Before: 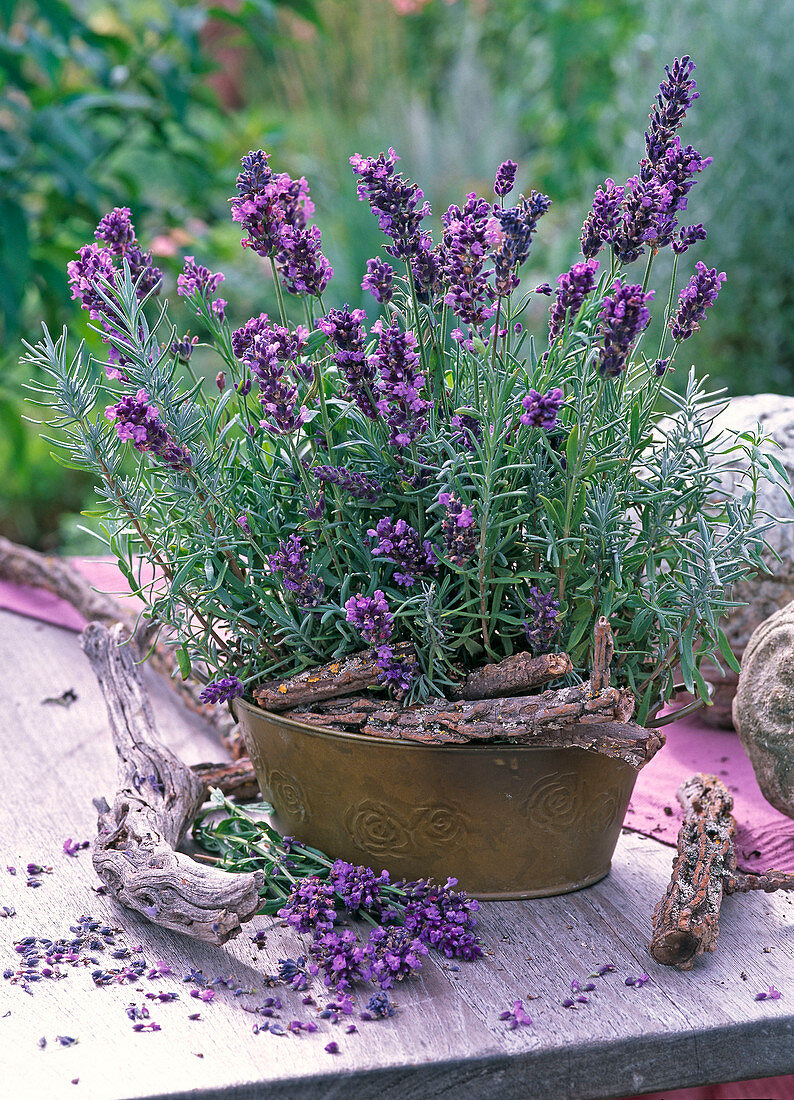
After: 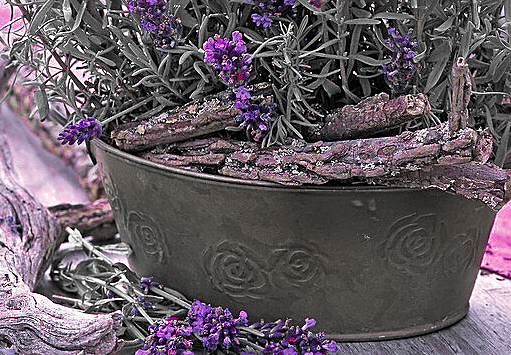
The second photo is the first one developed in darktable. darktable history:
sharpen: amount 0.496
crop: left 17.98%, top 50.855%, right 17.651%, bottom 16.87%
color zones: curves: ch0 [(0, 0.278) (0.143, 0.5) (0.286, 0.5) (0.429, 0.5) (0.571, 0.5) (0.714, 0.5) (0.857, 0.5) (1, 0.5)]; ch1 [(0, 1) (0.143, 0.165) (0.286, 0) (0.429, 0) (0.571, 0) (0.714, 0) (0.857, 0.5) (1, 0.5)]; ch2 [(0, 0.508) (0.143, 0.5) (0.286, 0.5) (0.429, 0.5) (0.571, 0.5) (0.714, 0.5) (0.857, 0.5) (1, 0.5)]
